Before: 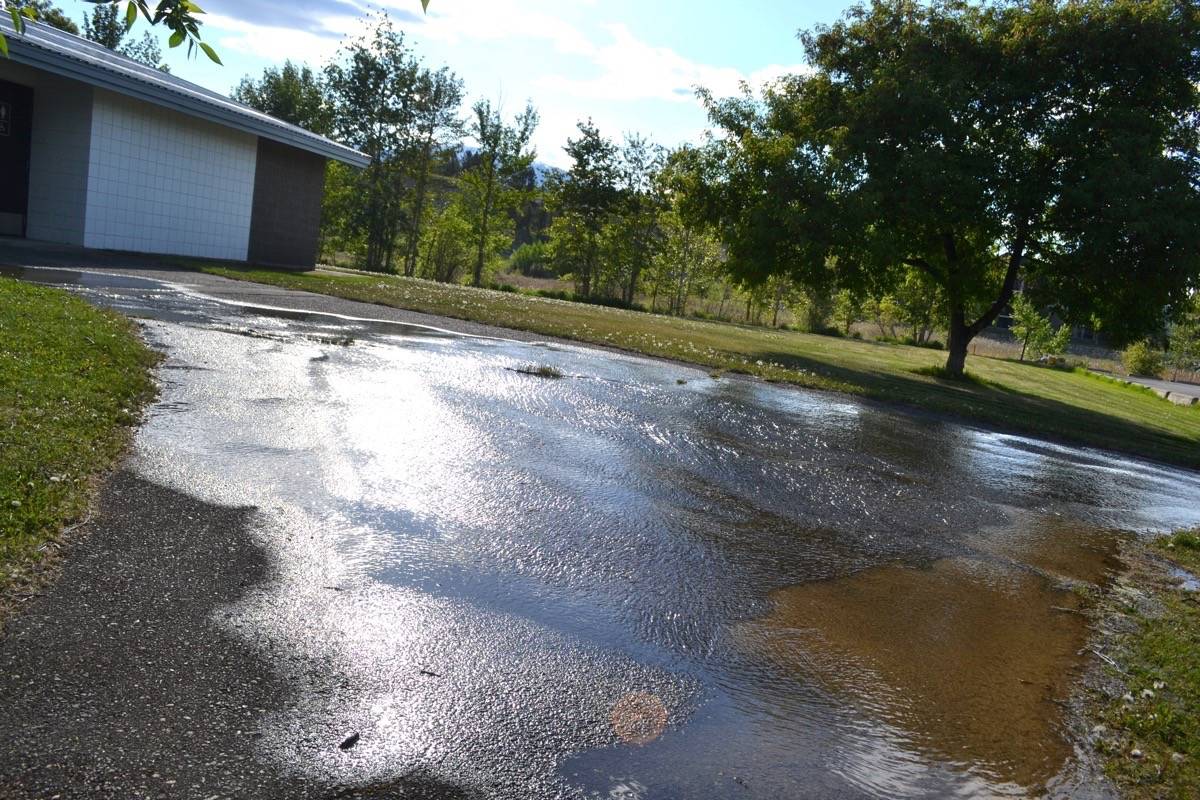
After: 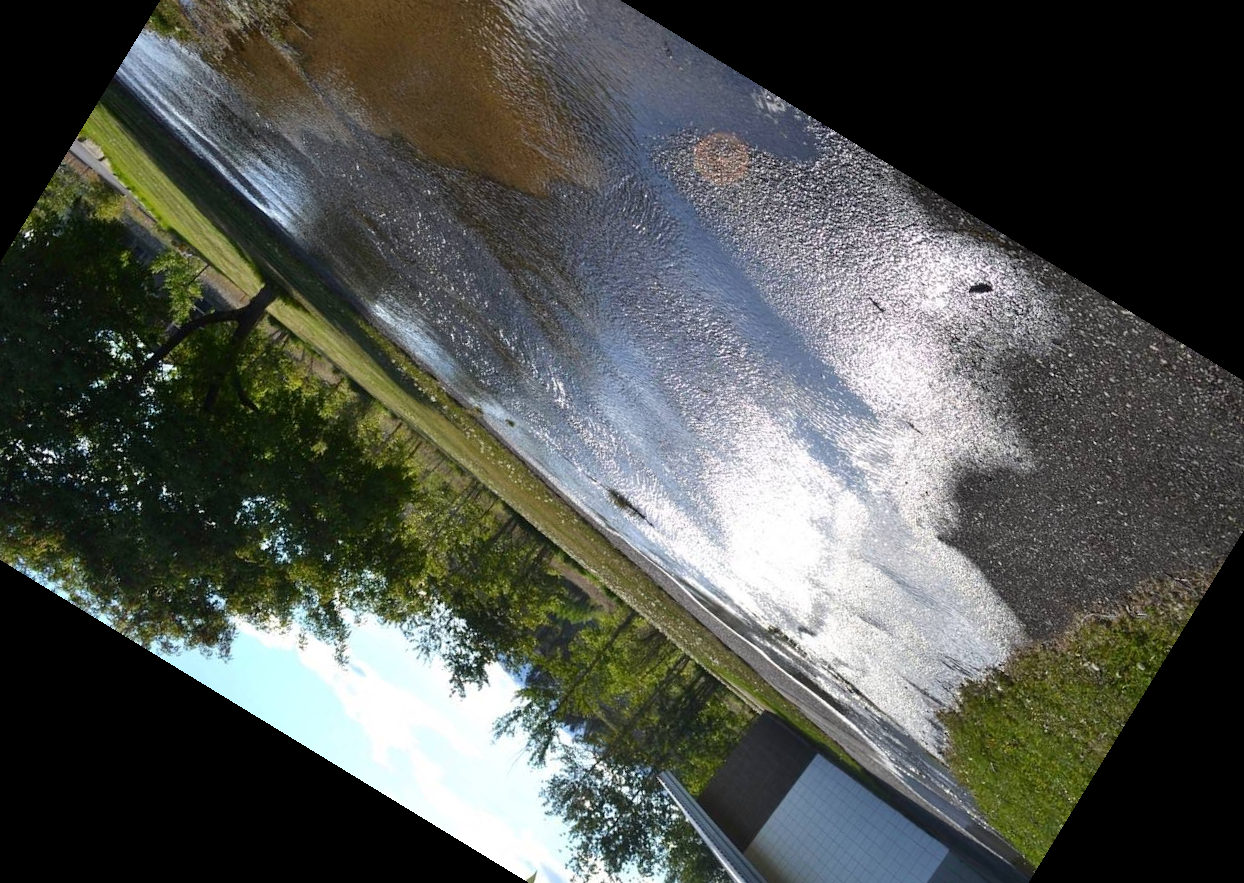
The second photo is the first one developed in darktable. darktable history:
crop and rotate: angle 148.58°, left 9.15%, top 15.576%, right 4.469%, bottom 16.911%
